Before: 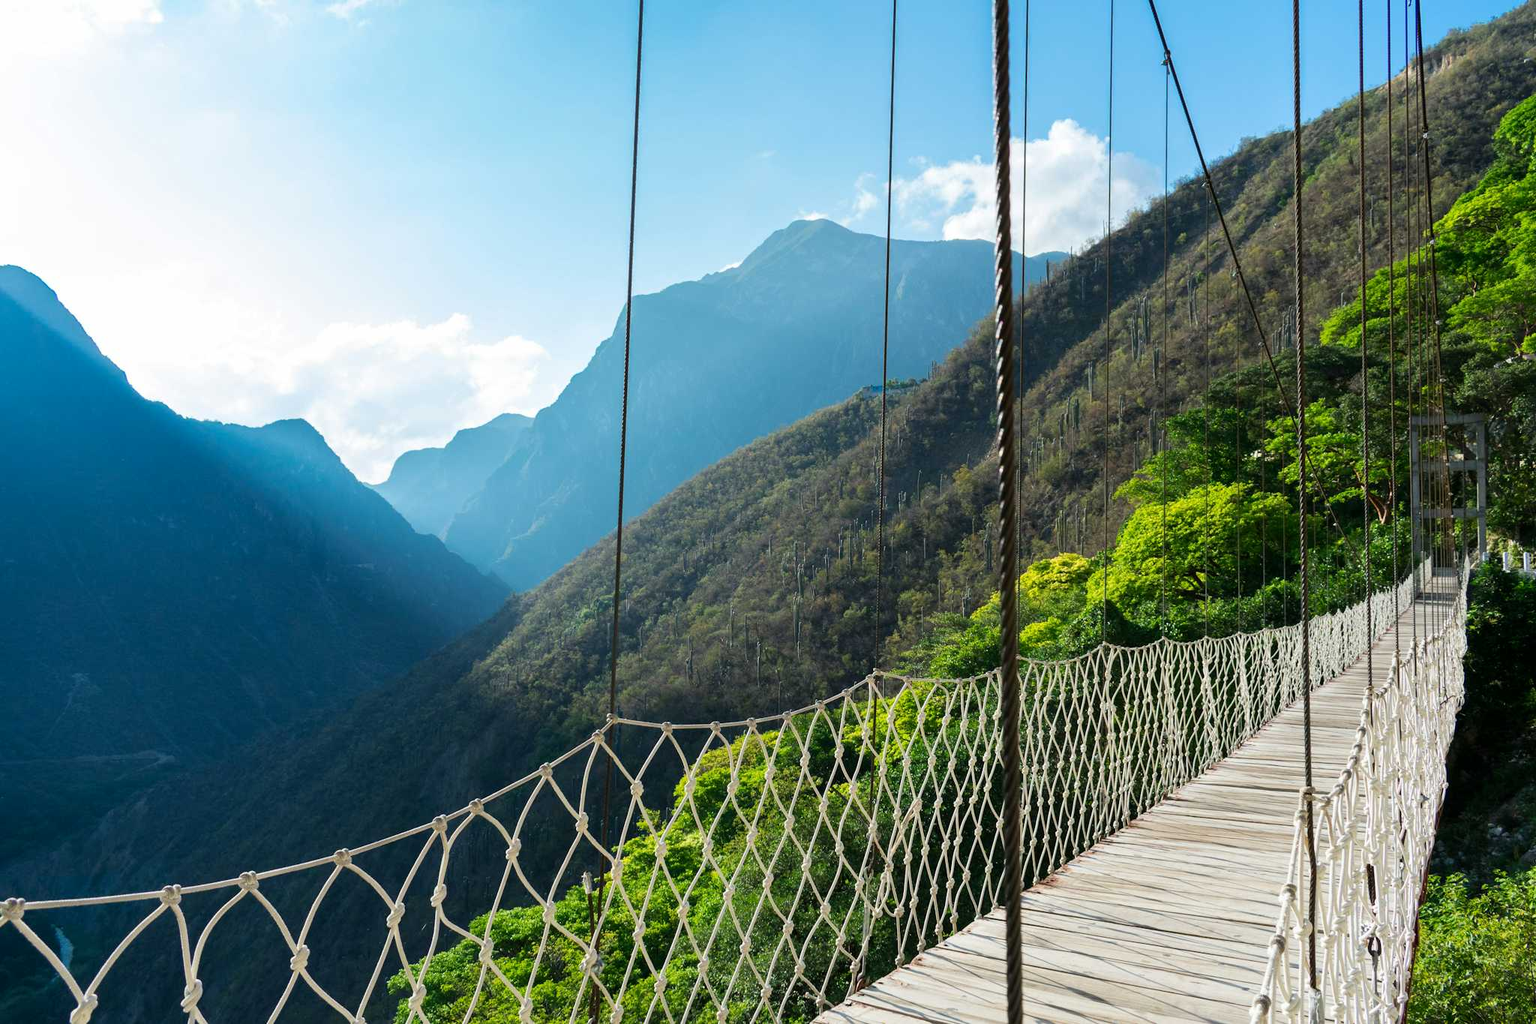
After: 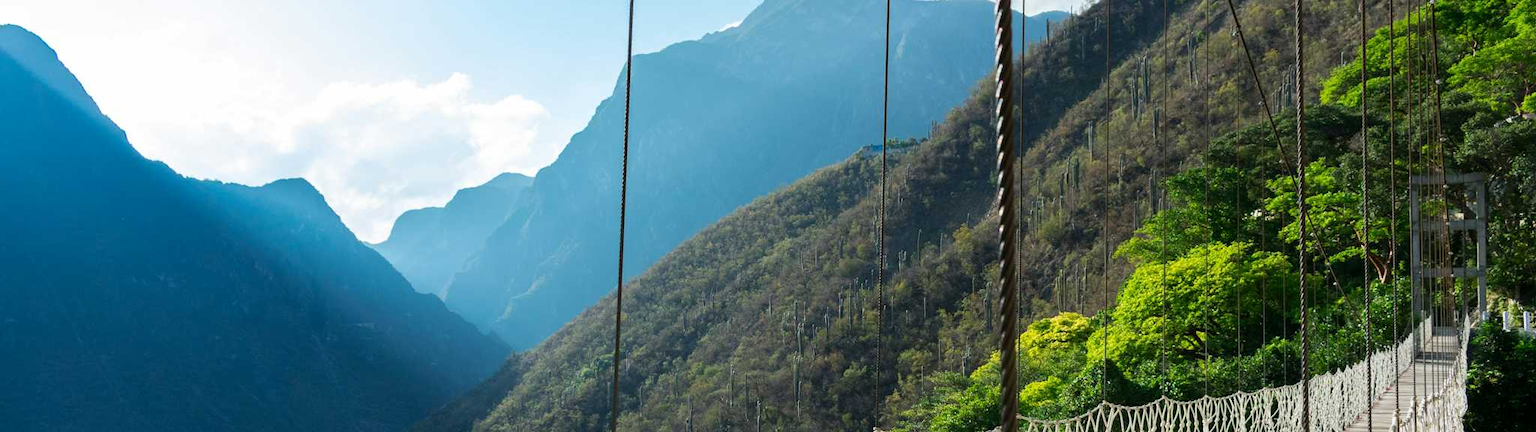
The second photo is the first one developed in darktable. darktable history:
crop and rotate: top 23.589%, bottom 34.136%
